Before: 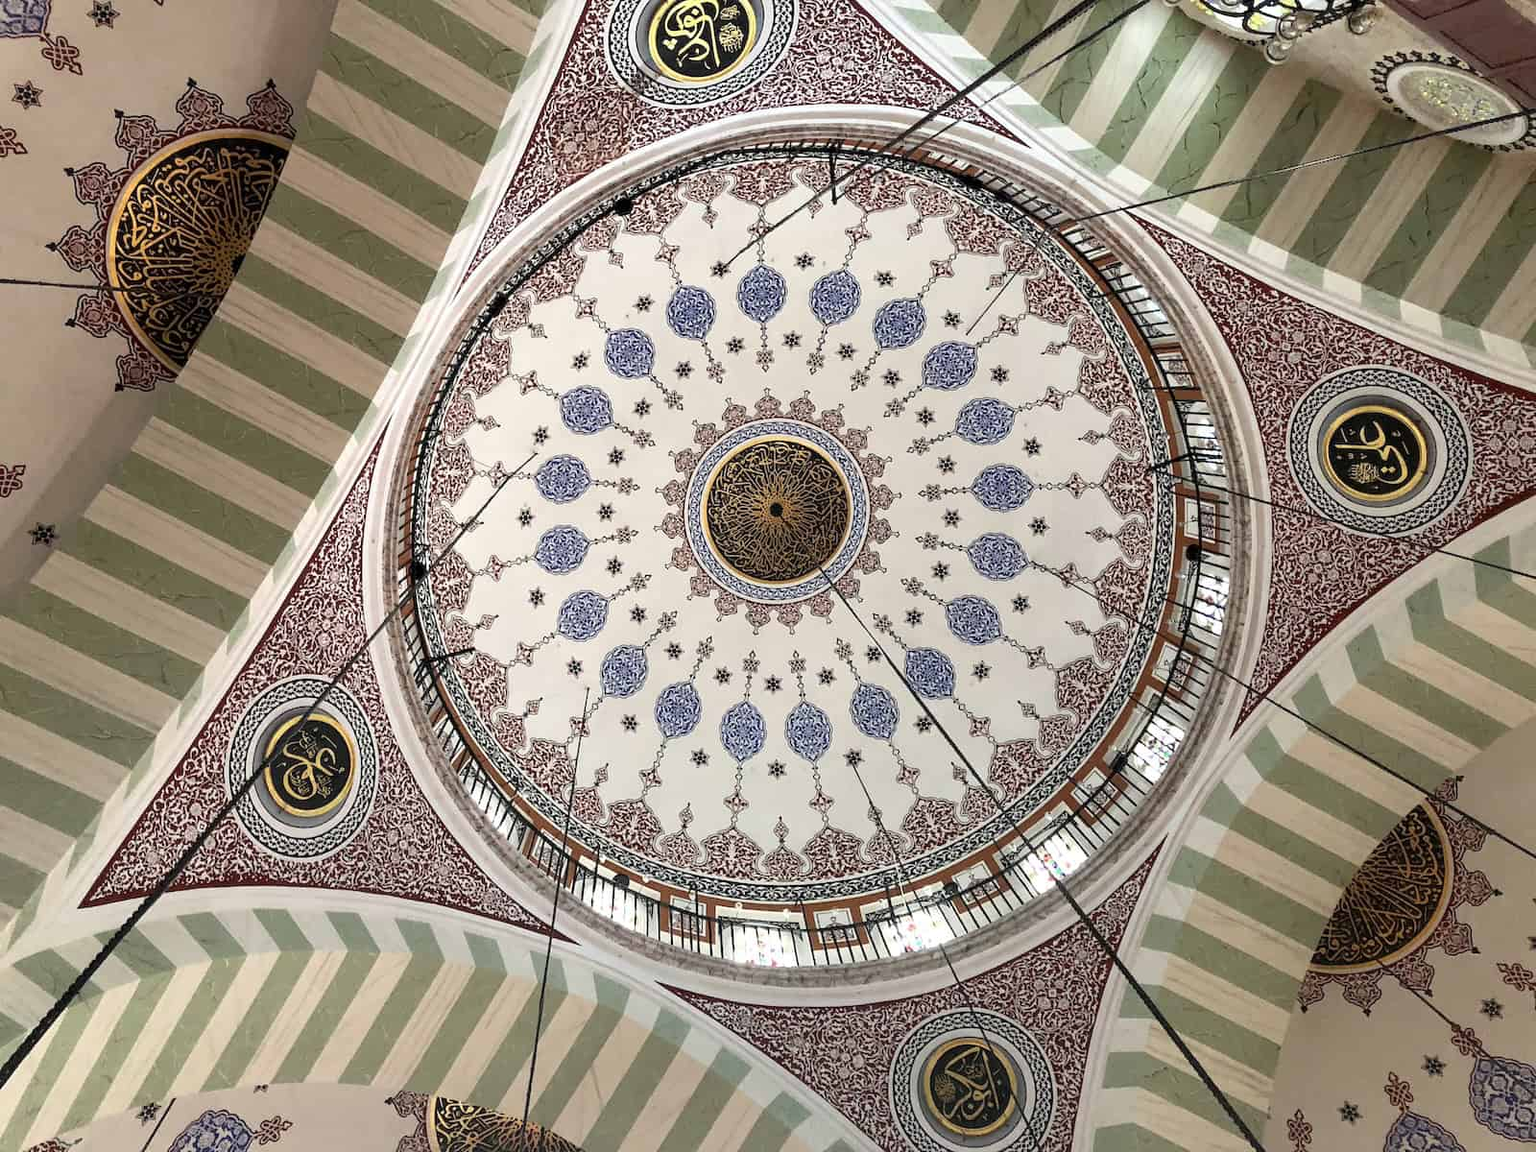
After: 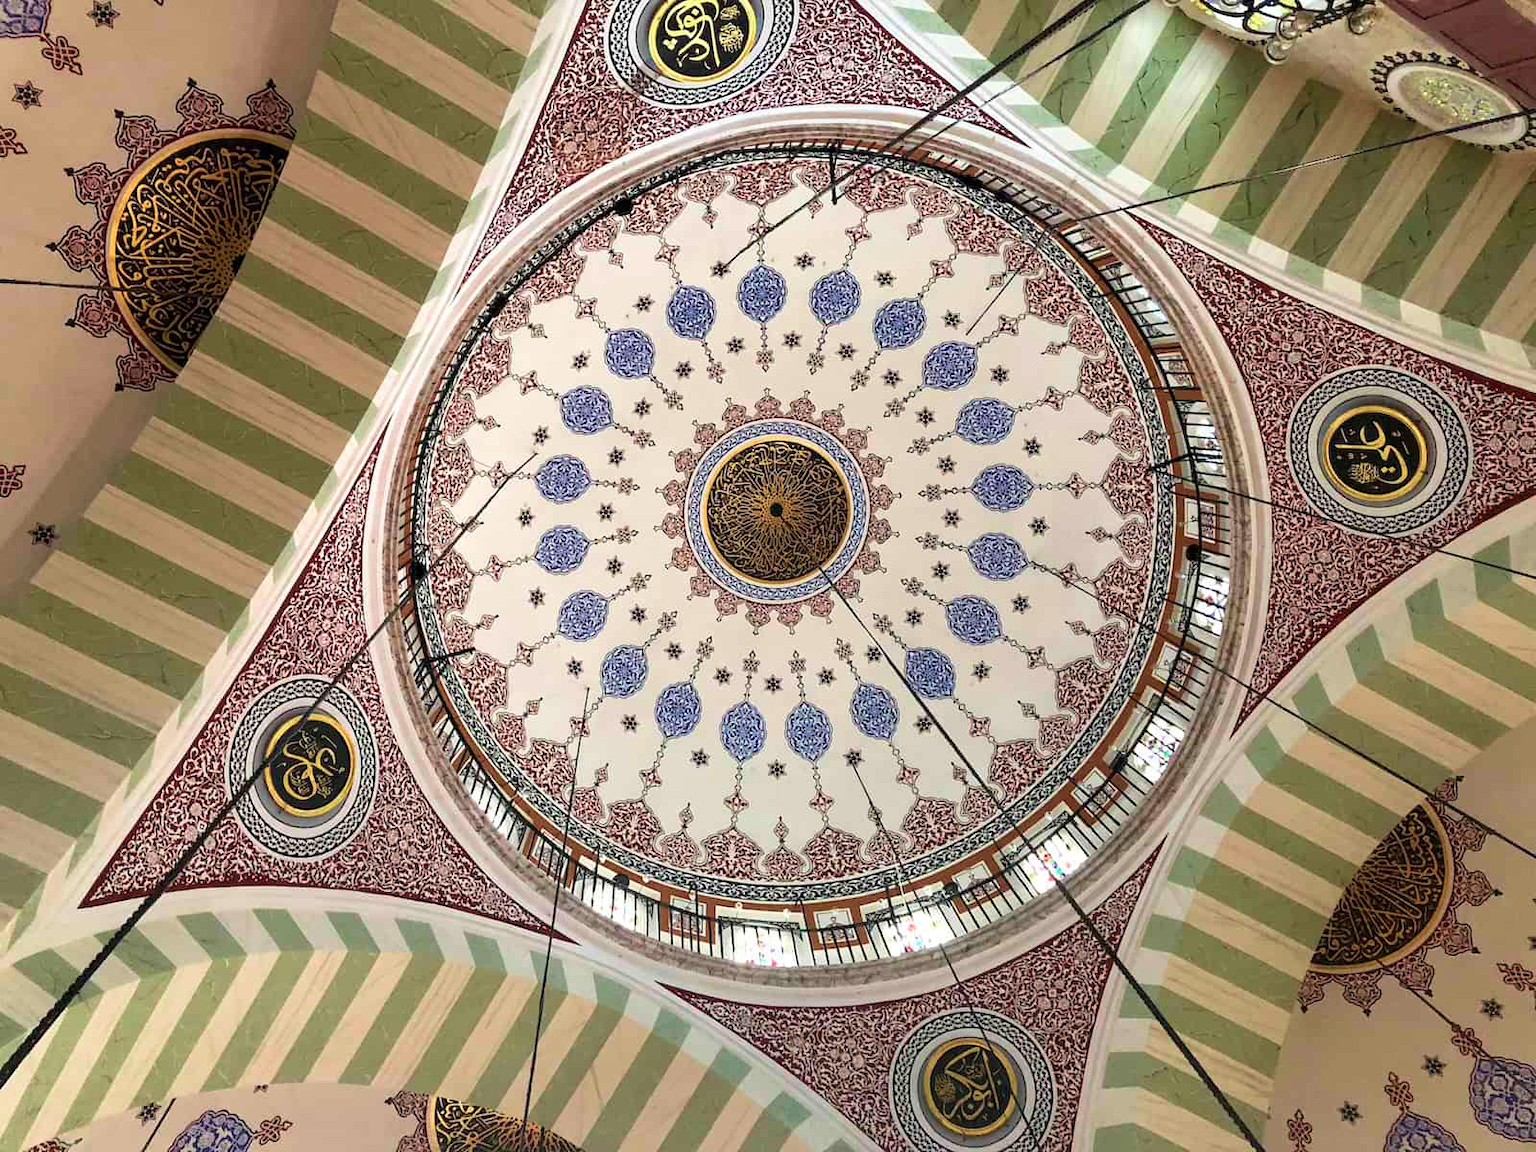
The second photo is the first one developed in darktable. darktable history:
velvia: strength 44.74%
